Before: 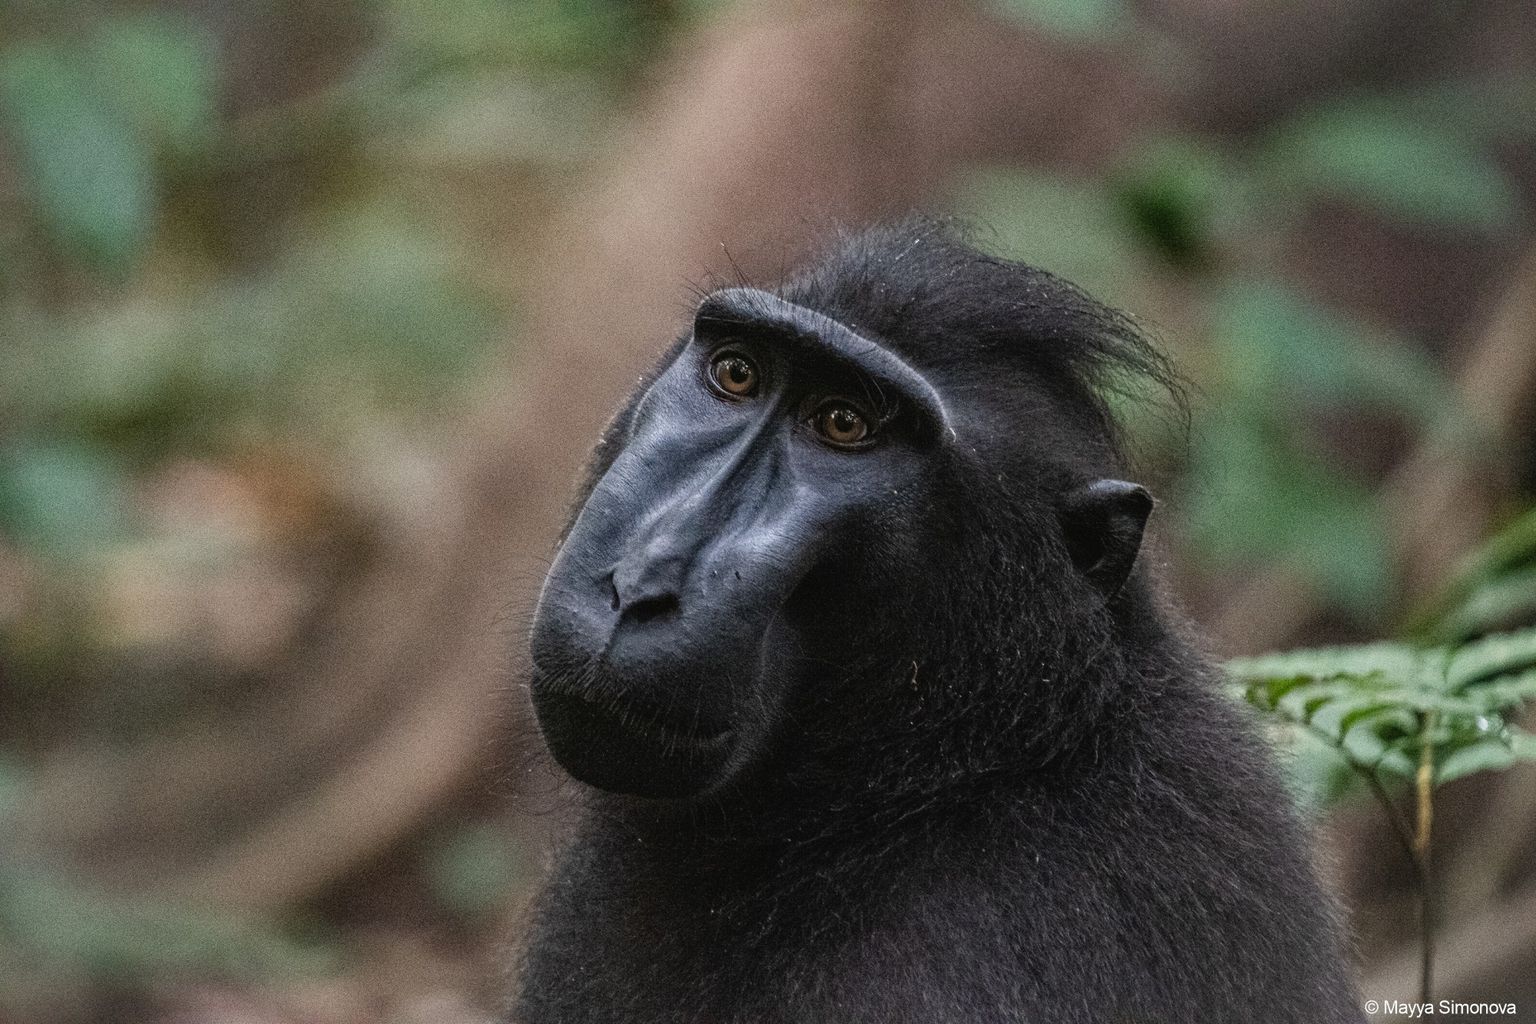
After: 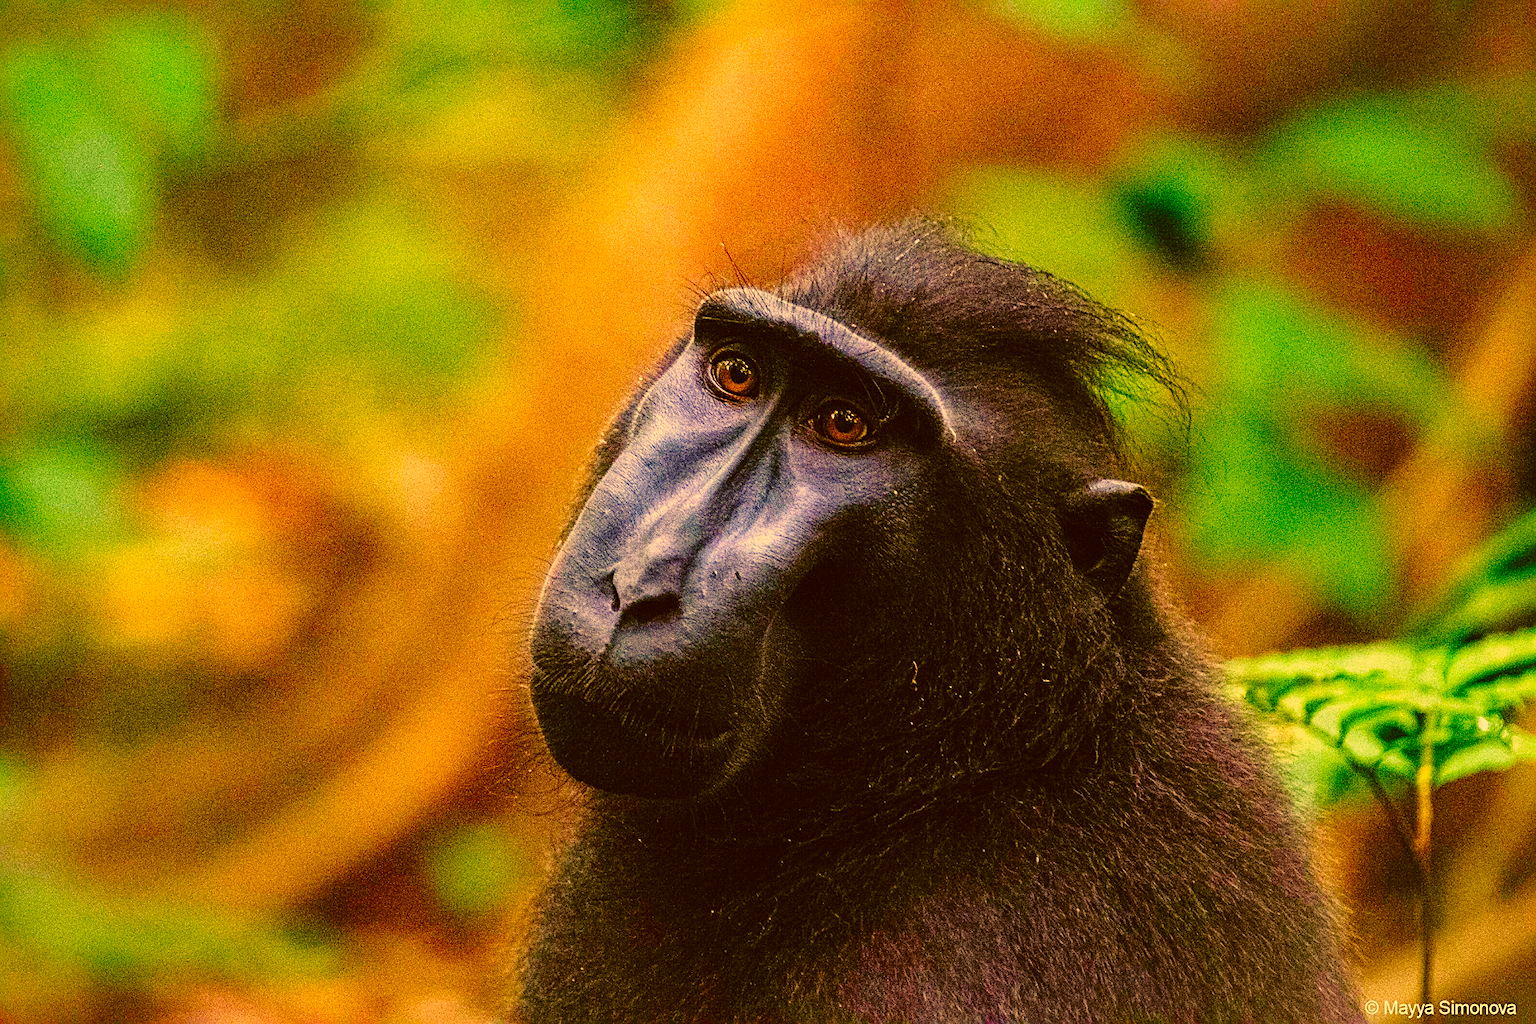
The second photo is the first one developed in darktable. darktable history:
sharpen: on, module defaults
color balance rgb: linear chroma grading › global chroma 15.564%, perceptual saturation grading › global saturation 25.223%, global vibrance 30.4%
base curve: curves: ch0 [(0, 0) (0.028, 0.03) (0.121, 0.232) (0.46, 0.748) (0.859, 0.968) (1, 1)], preserve colors none
color correction: highlights a* 10.38, highlights b* 30.53, shadows a* 2.82, shadows b* 17.06, saturation 1.75
